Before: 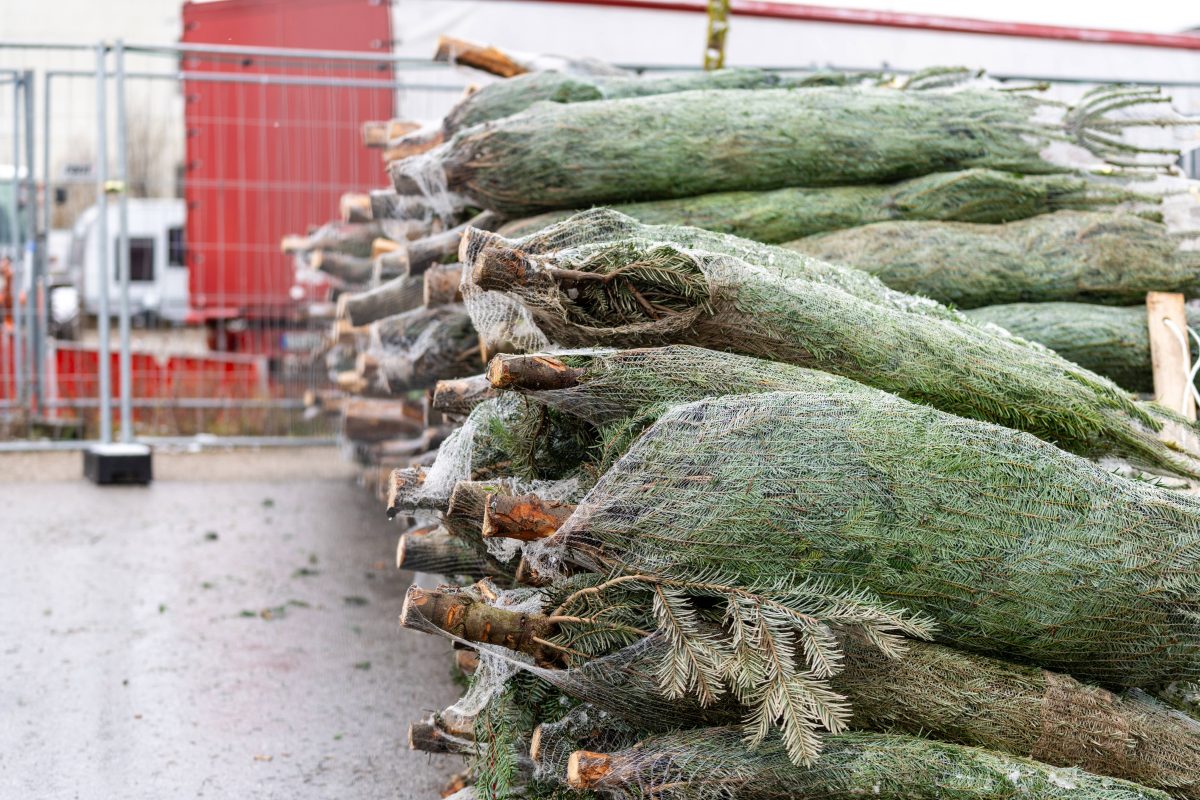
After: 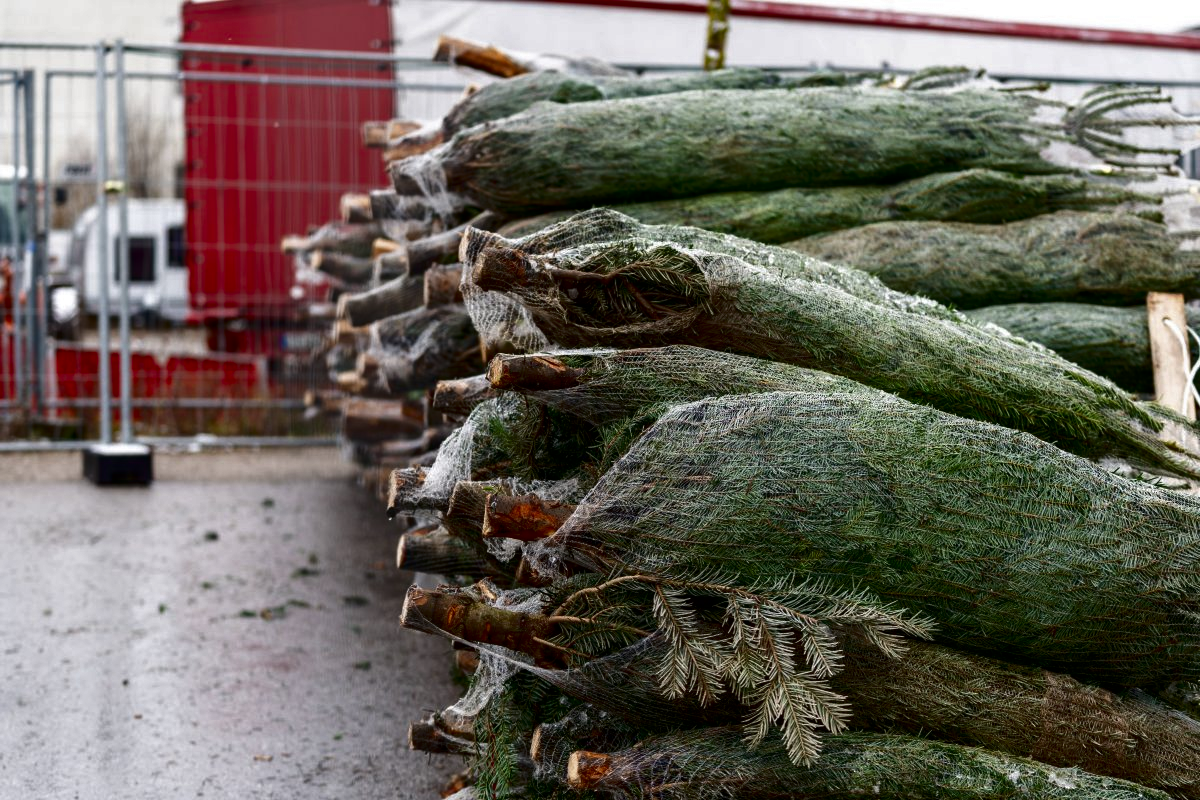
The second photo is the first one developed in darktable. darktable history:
contrast brightness saturation: brightness -0.52
tone equalizer: on, module defaults
